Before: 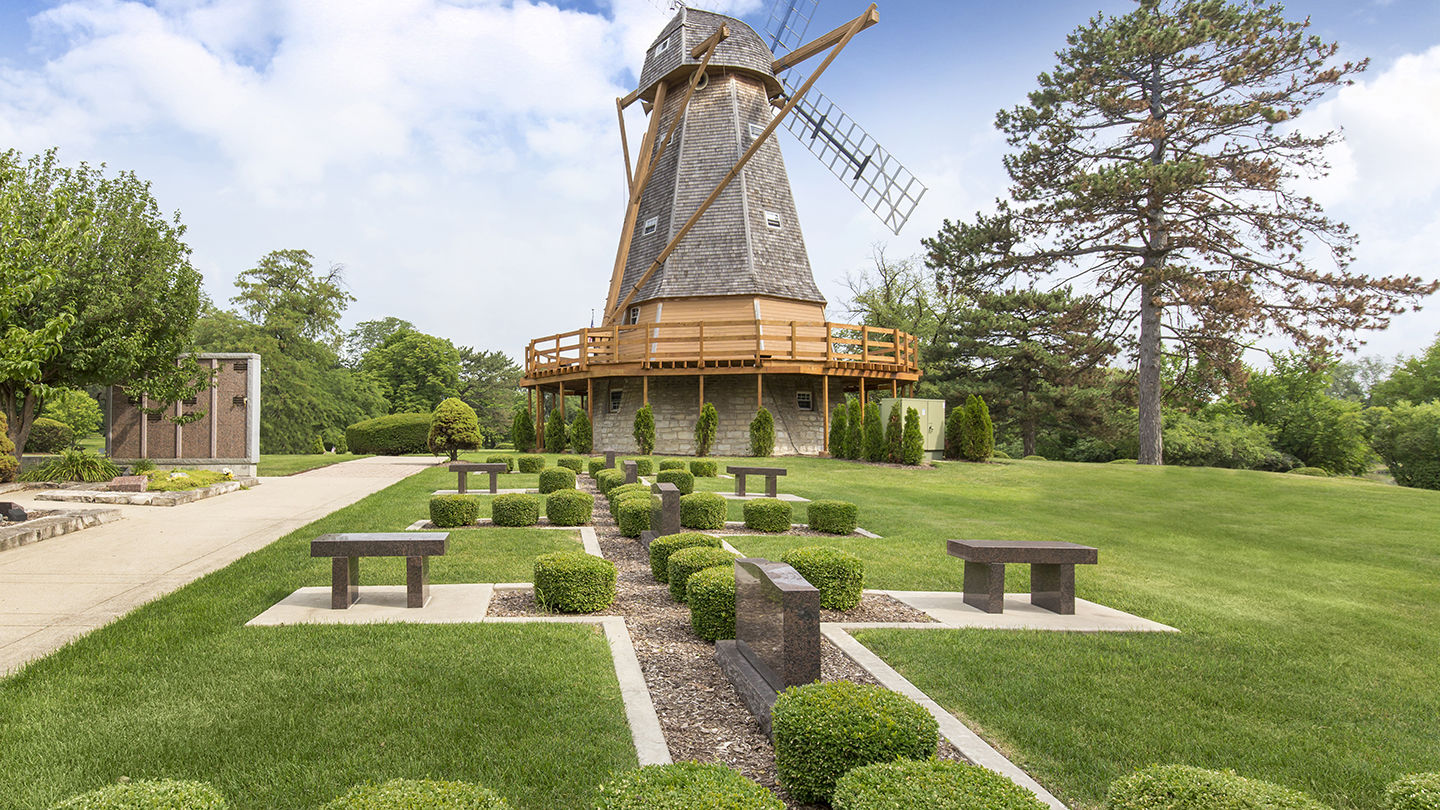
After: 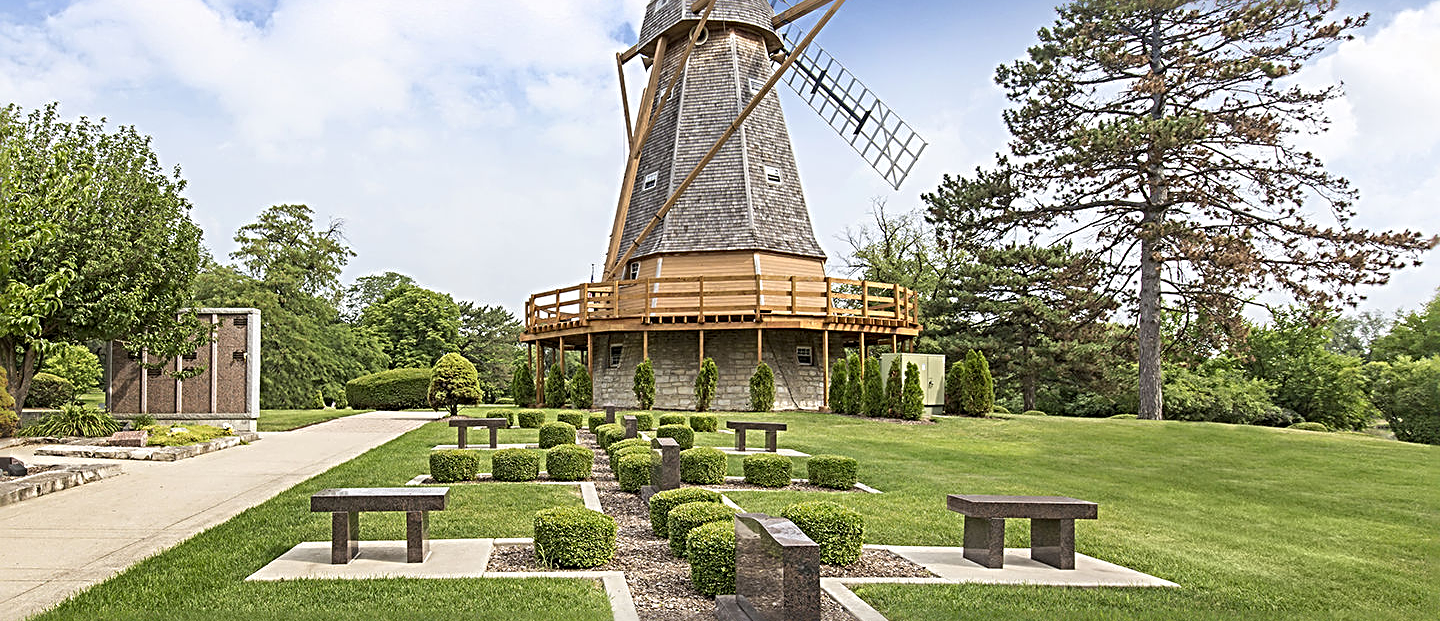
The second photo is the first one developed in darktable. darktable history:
crop: top 5.667%, bottom 17.637%
sharpen: radius 3.69, amount 0.928
